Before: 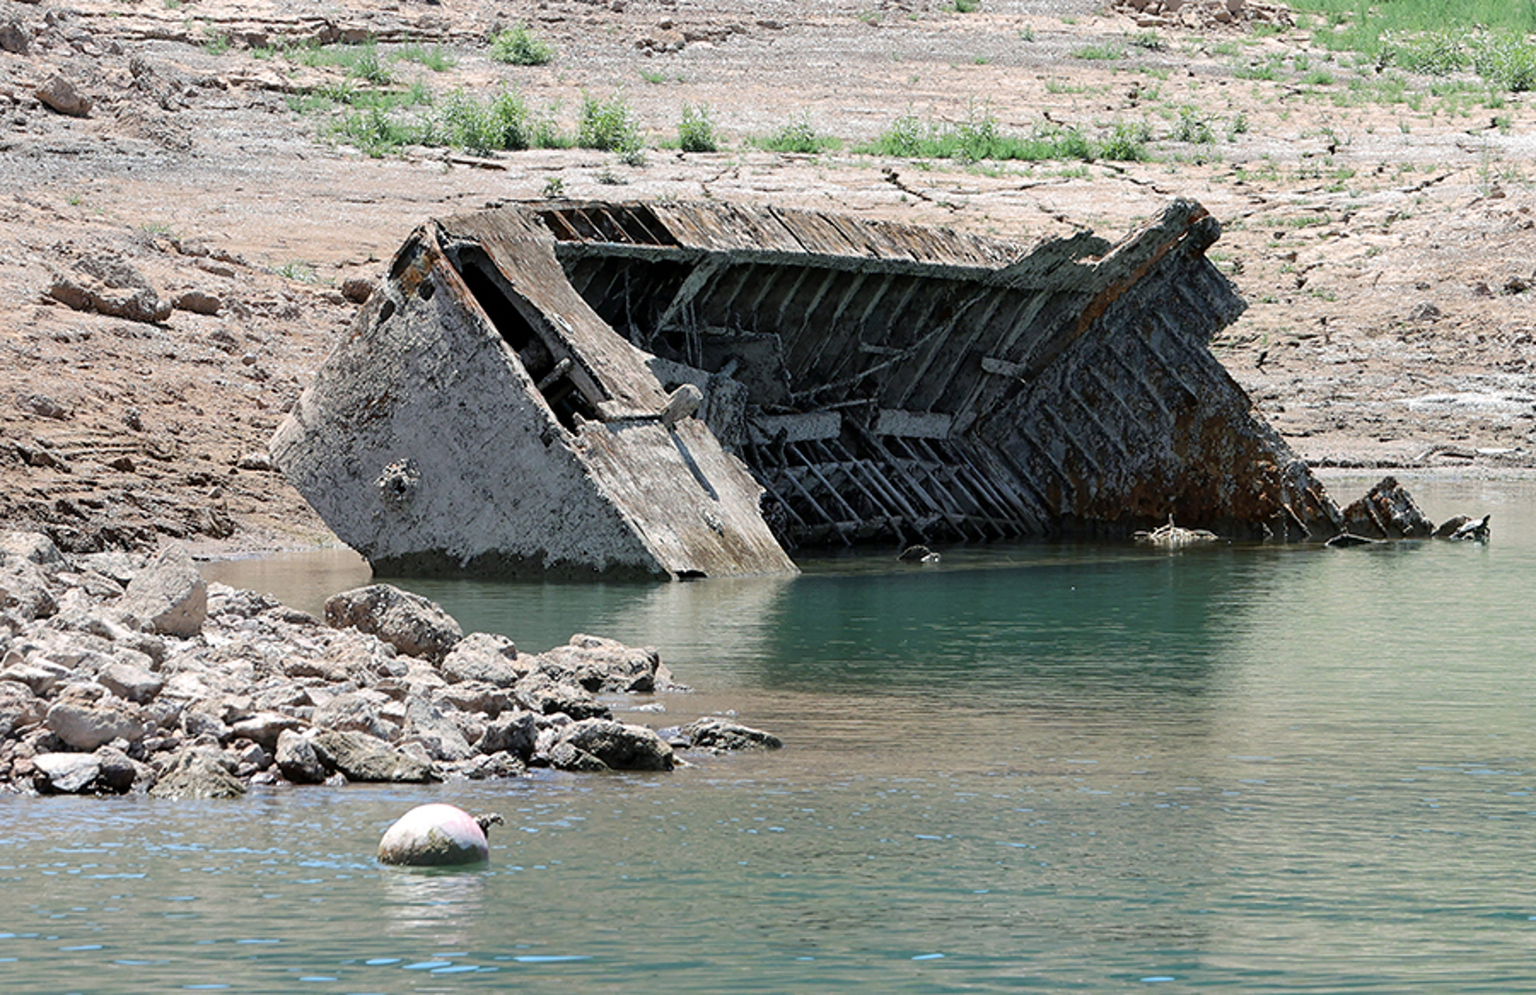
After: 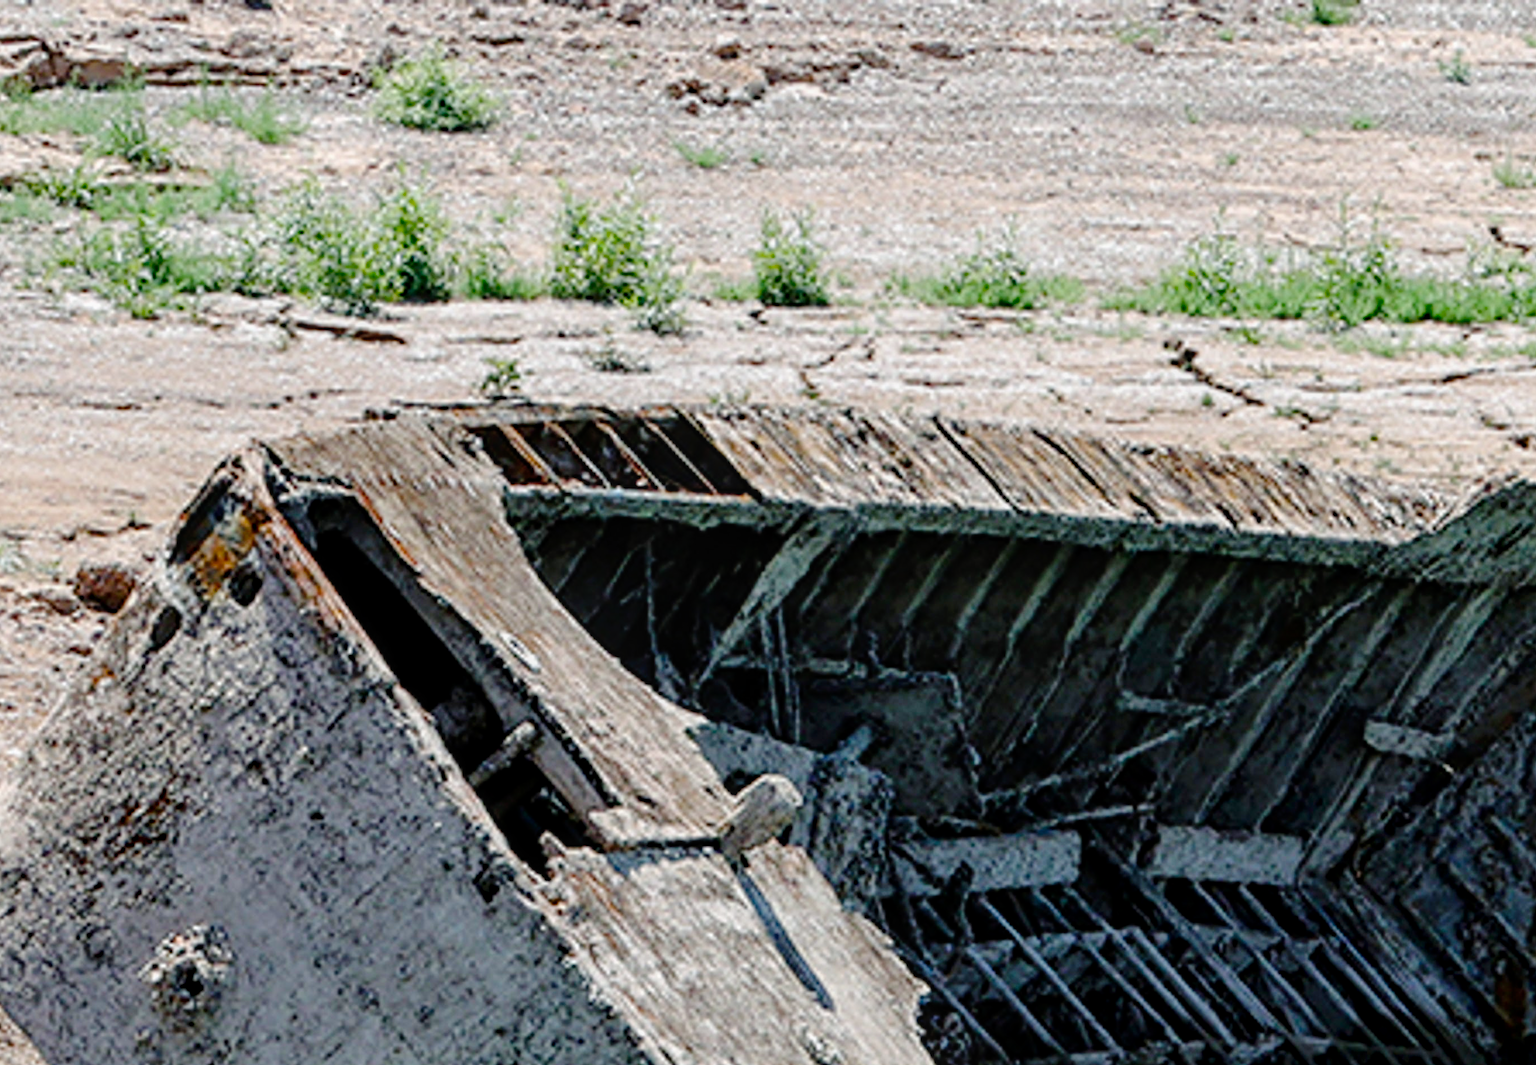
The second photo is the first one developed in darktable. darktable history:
crop: left 19.889%, right 30.527%, bottom 46.883%
color balance rgb: perceptual saturation grading › global saturation 23.79%, perceptual saturation grading › highlights -23.584%, perceptual saturation grading › mid-tones 23.784%, perceptual saturation grading › shadows 39.786%
local contrast: on, module defaults
tone curve: curves: ch0 [(0, 0) (0.068, 0.031) (0.175, 0.139) (0.32, 0.345) (0.495, 0.544) (0.748, 0.762) (0.993, 0.954)]; ch1 [(0, 0) (0.294, 0.184) (0.34, 0.303) (0.371, 0.344) (0.441, 0.408) (0.477, 0.474) (0.499, 0.5) (0.529, 0.523) (0.677, 0.762) (1, 1)]; ch2 [(0, 0) (0.431, 0.419) (0.495, 0.502) (0.524, 0.534) (0.557, 0.56) (0.634, 0.654) (0.728, 0.722) (1, 1)], preserve colors none
exposure: compensate exposure bias true, compensate highlight preservation false
